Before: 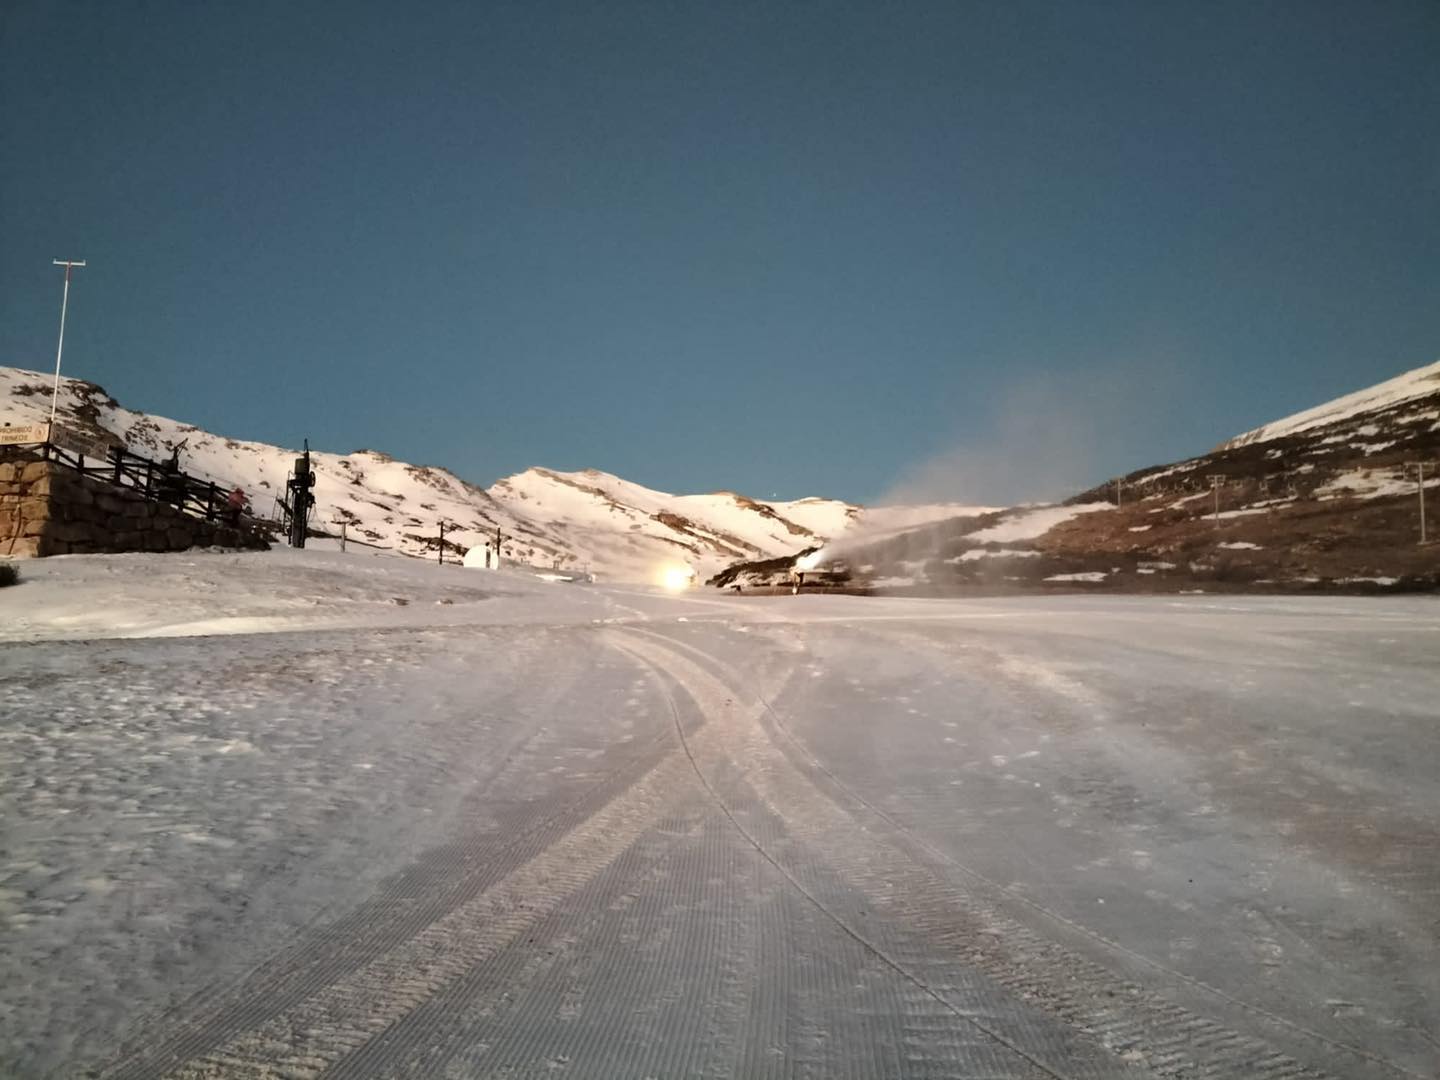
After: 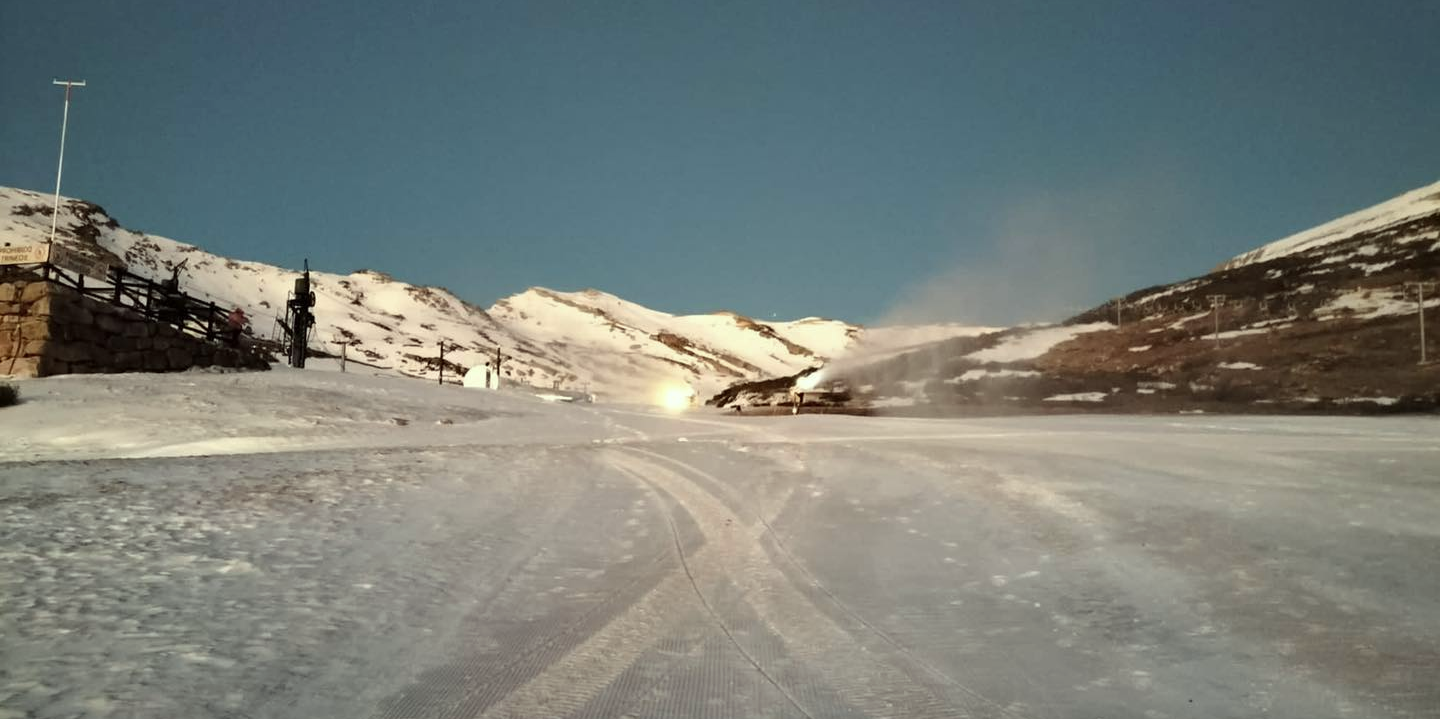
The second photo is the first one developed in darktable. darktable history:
crop: top 16.684%, bottom 16.689%
color correction: highlights a* -4.73, highlights b* 5.04, saturation 0.945
